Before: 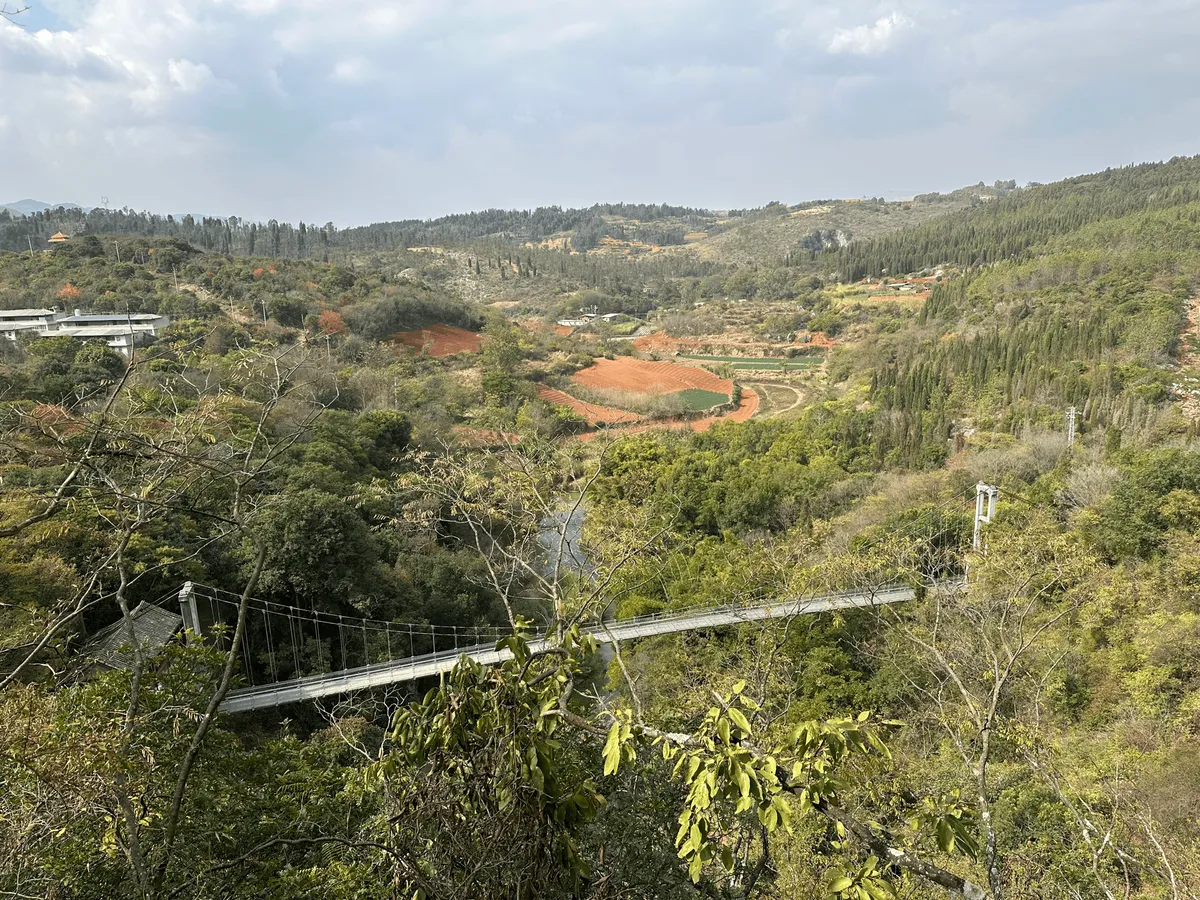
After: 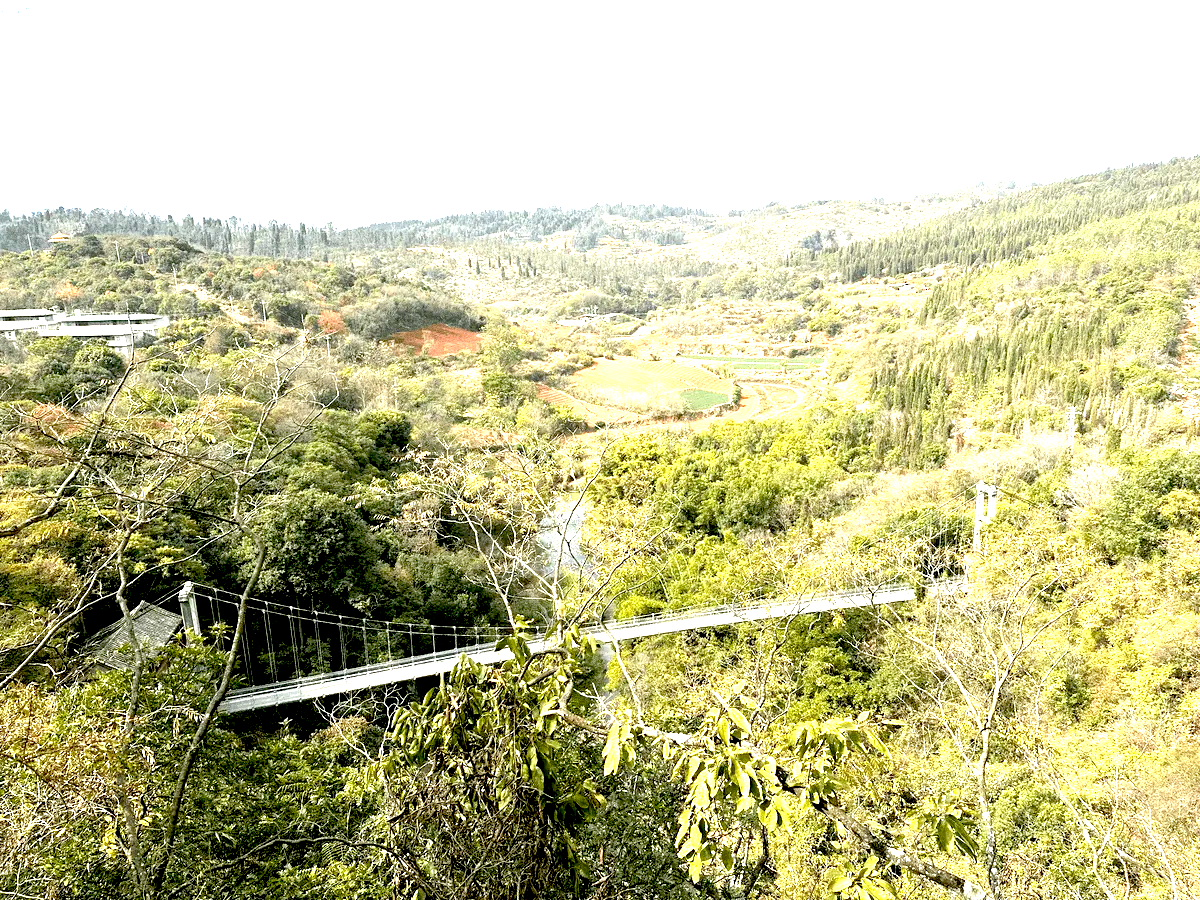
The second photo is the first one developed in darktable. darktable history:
grain: coarseness 0.09 ISO, strength 40%
exposure: black level correction 0.016, exposure 1.774 EV, compensate highlight preservation false
